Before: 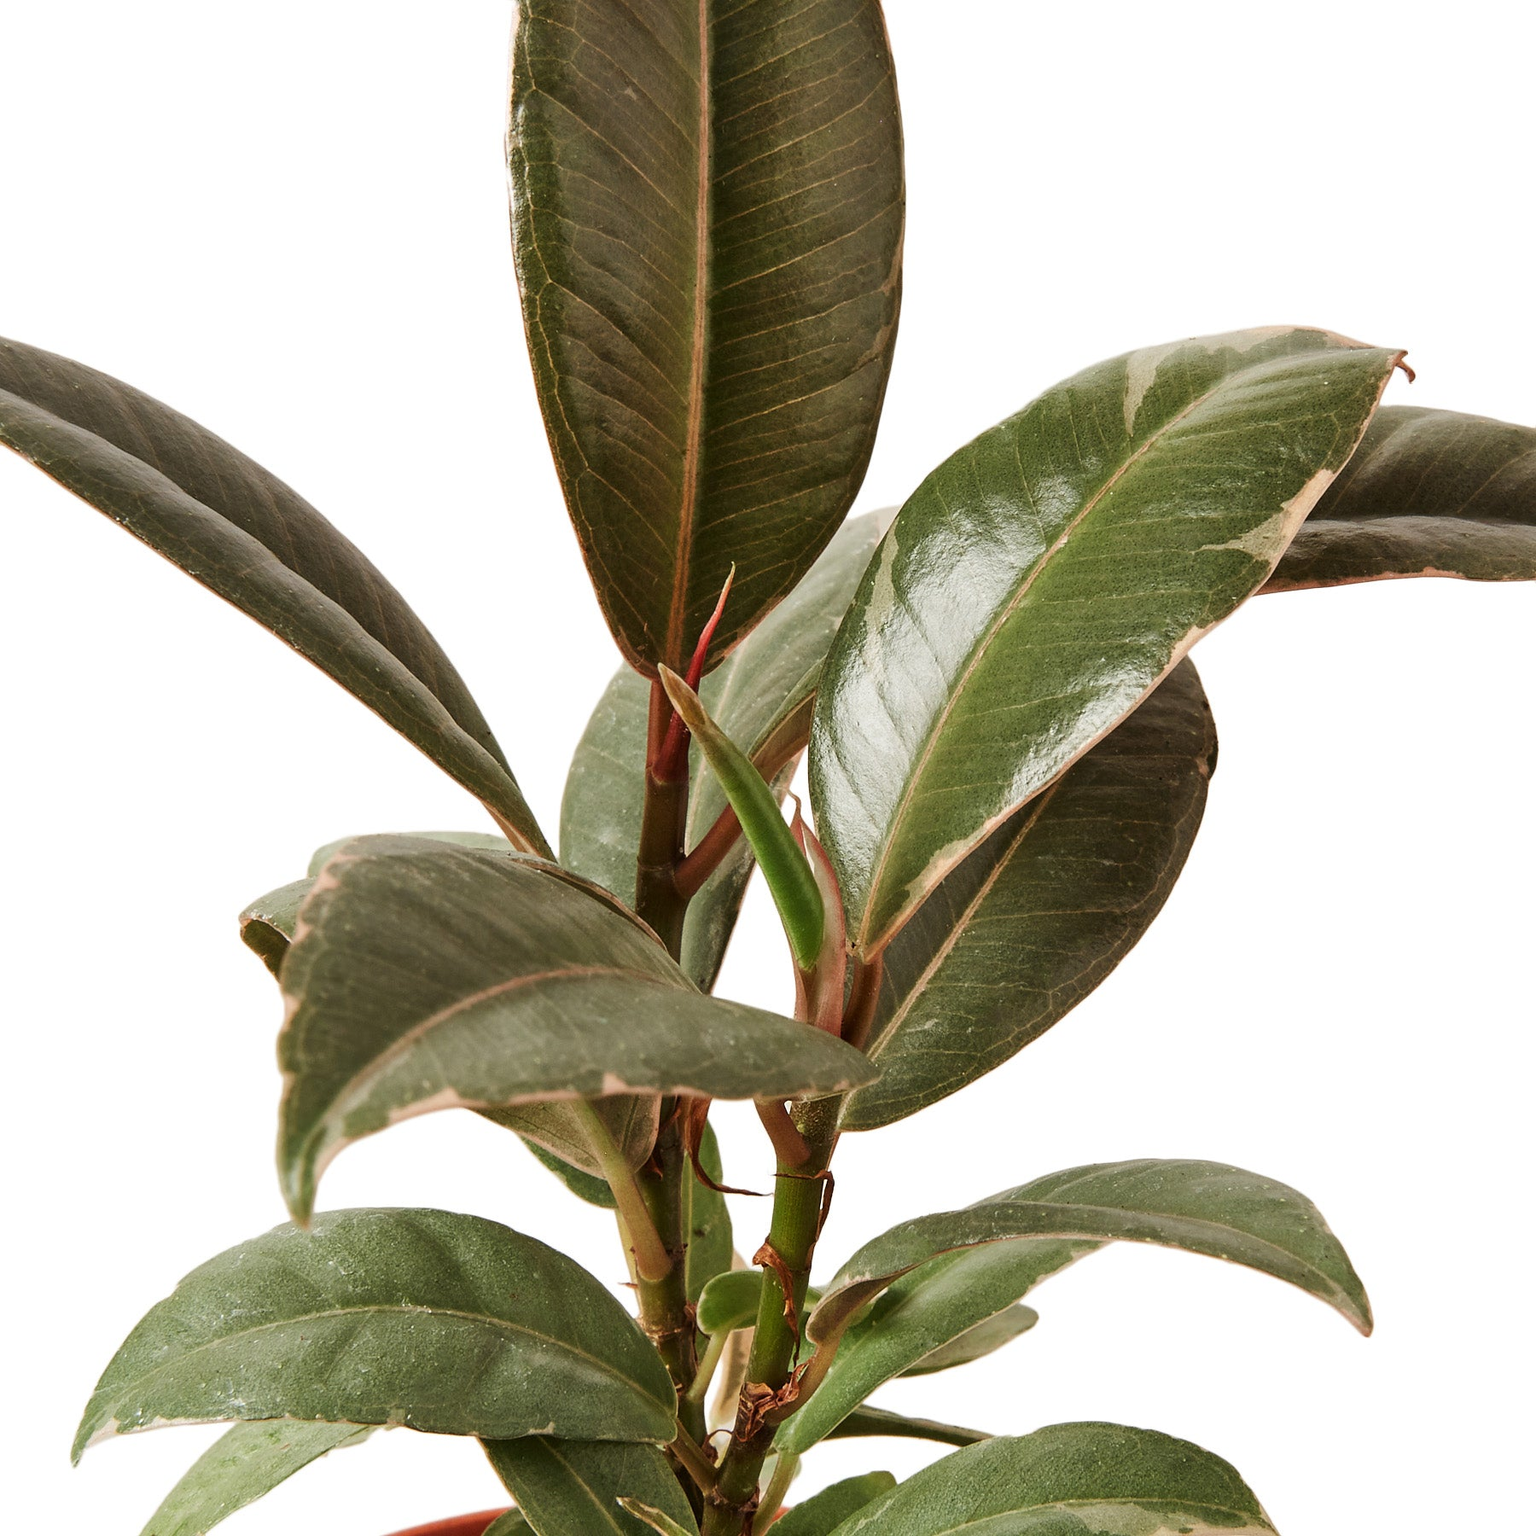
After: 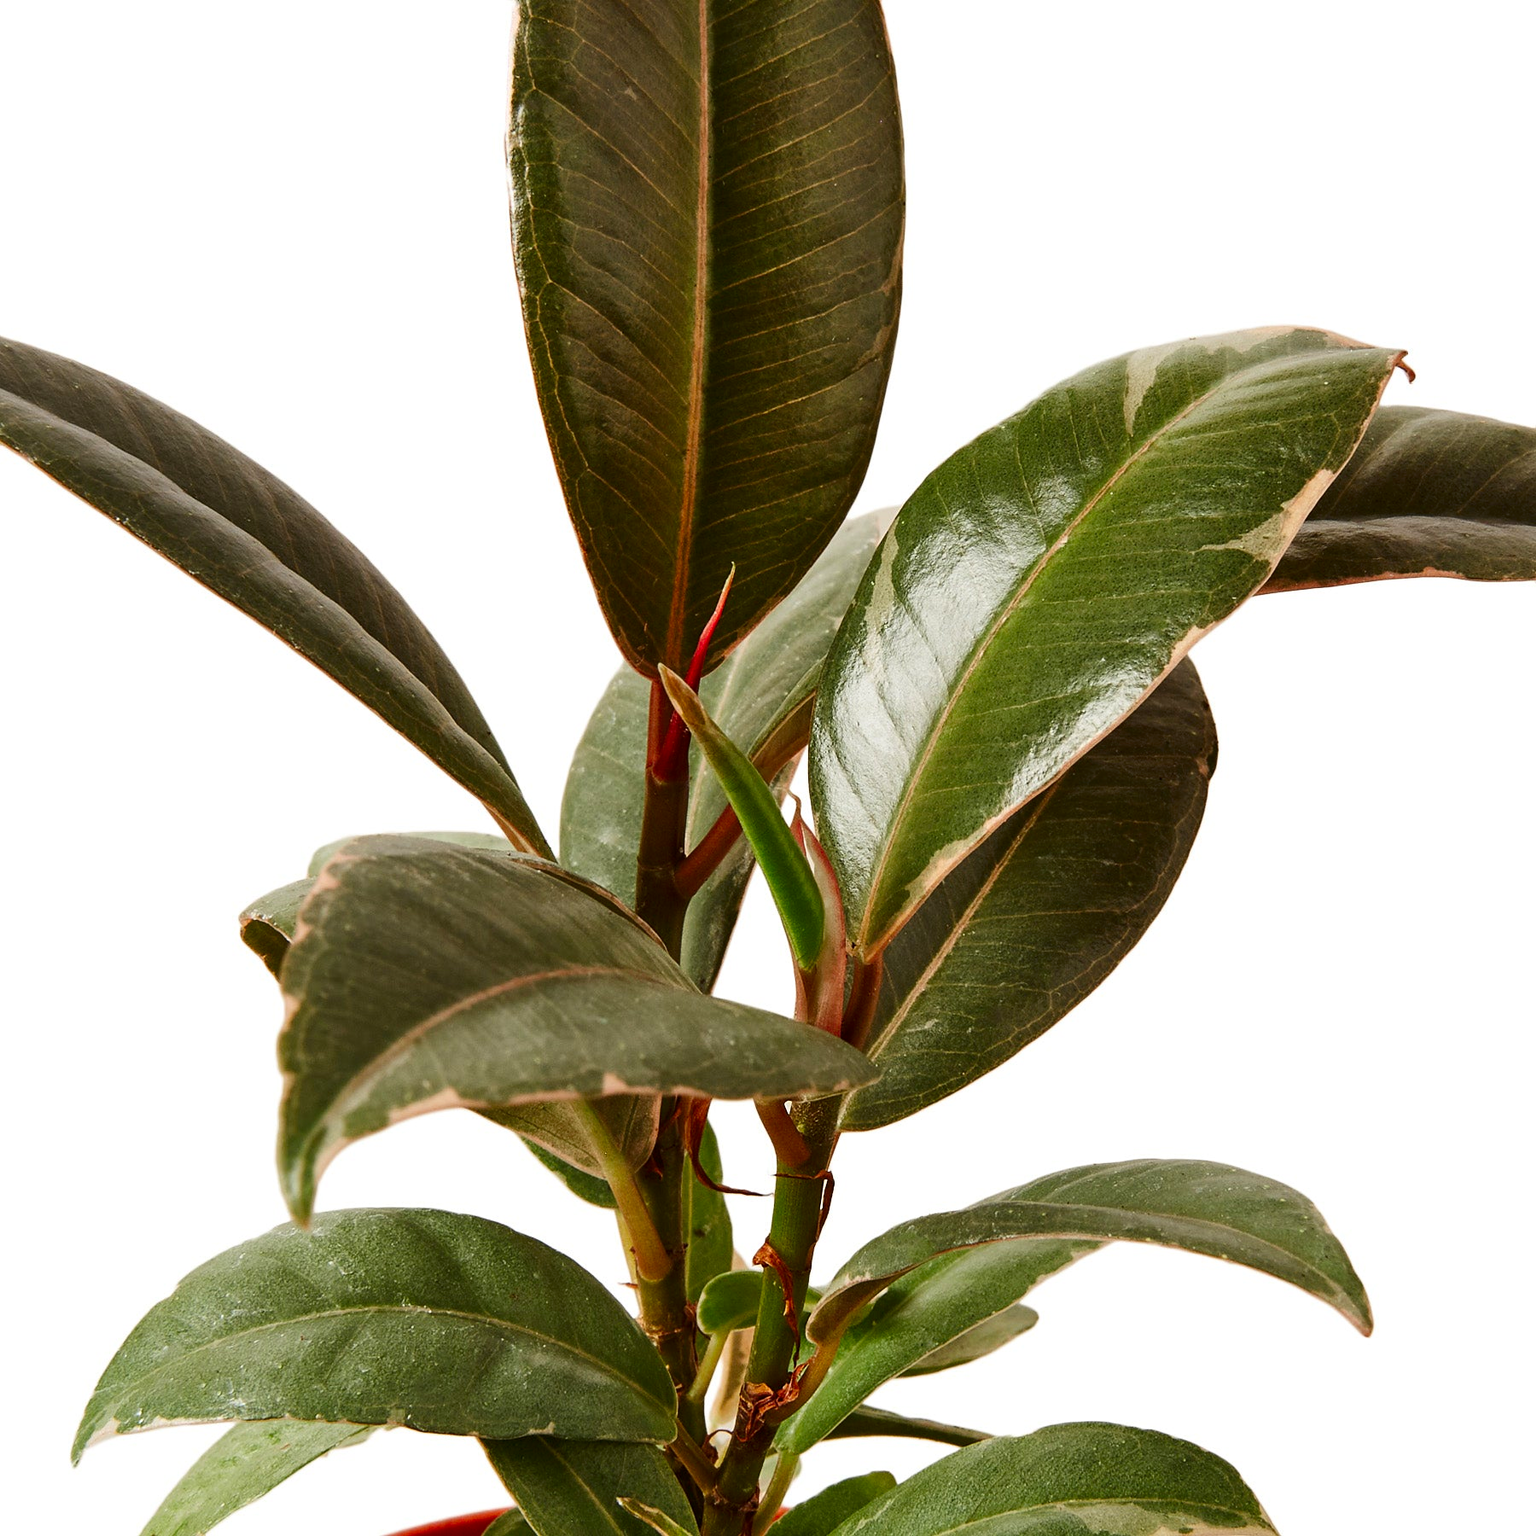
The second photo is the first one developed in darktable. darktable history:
haze removal: on, module defaults
vibrance: vibrance 95.34%
contrast brightness saturation: contrast 0.13, brightness -0.05, saturation 0.16
